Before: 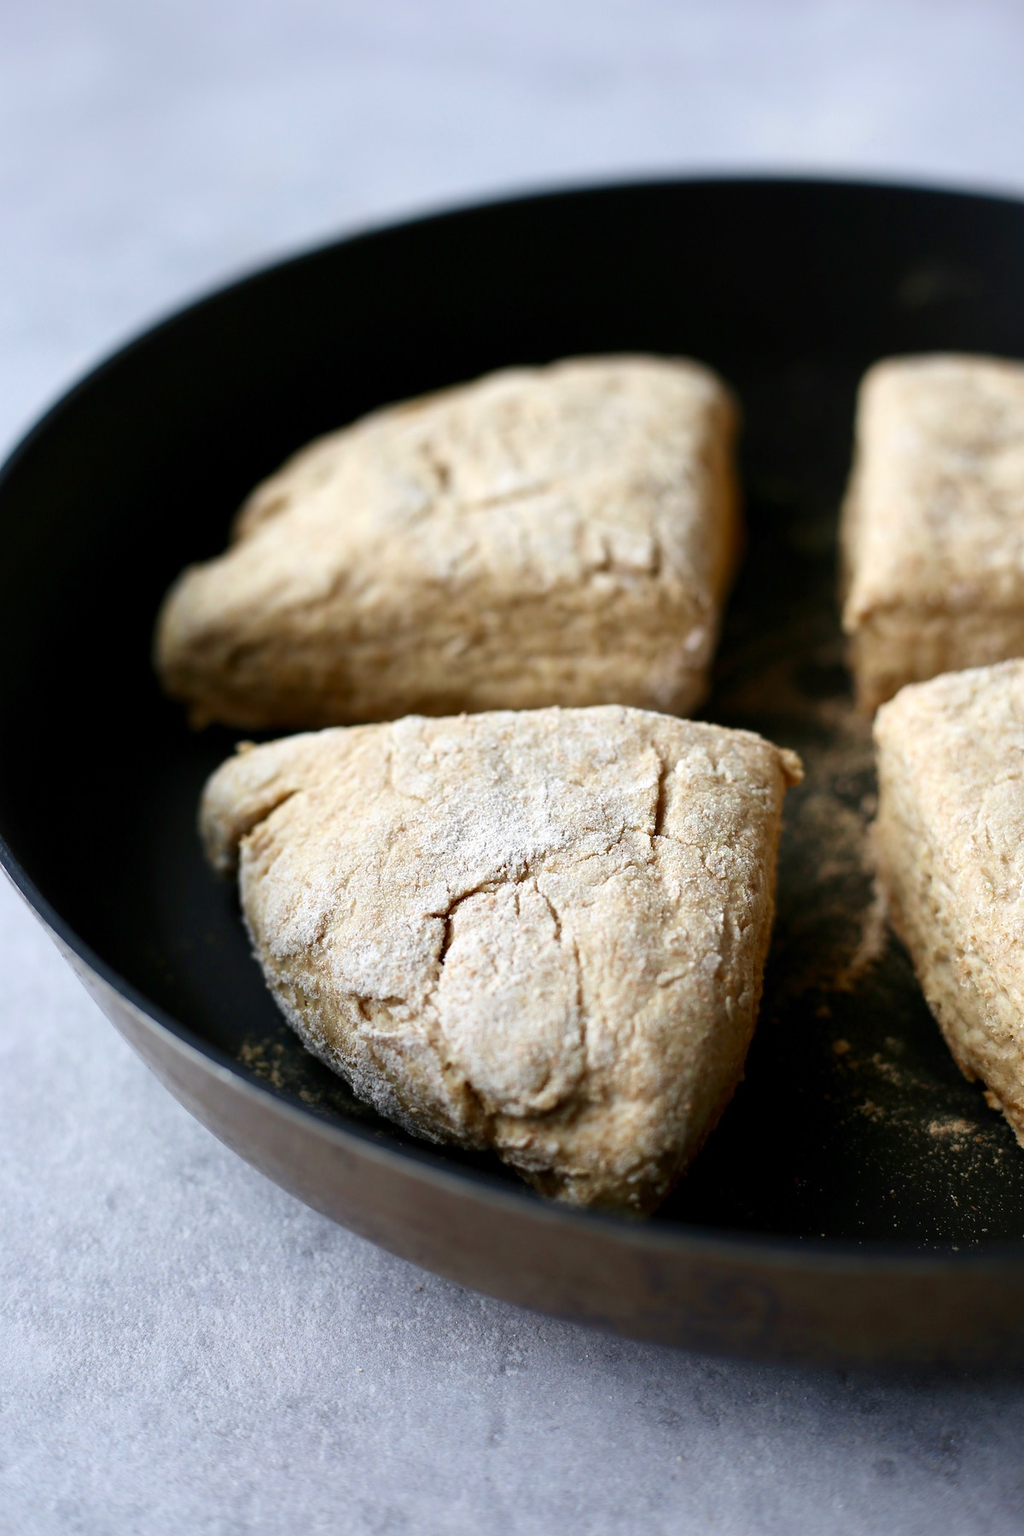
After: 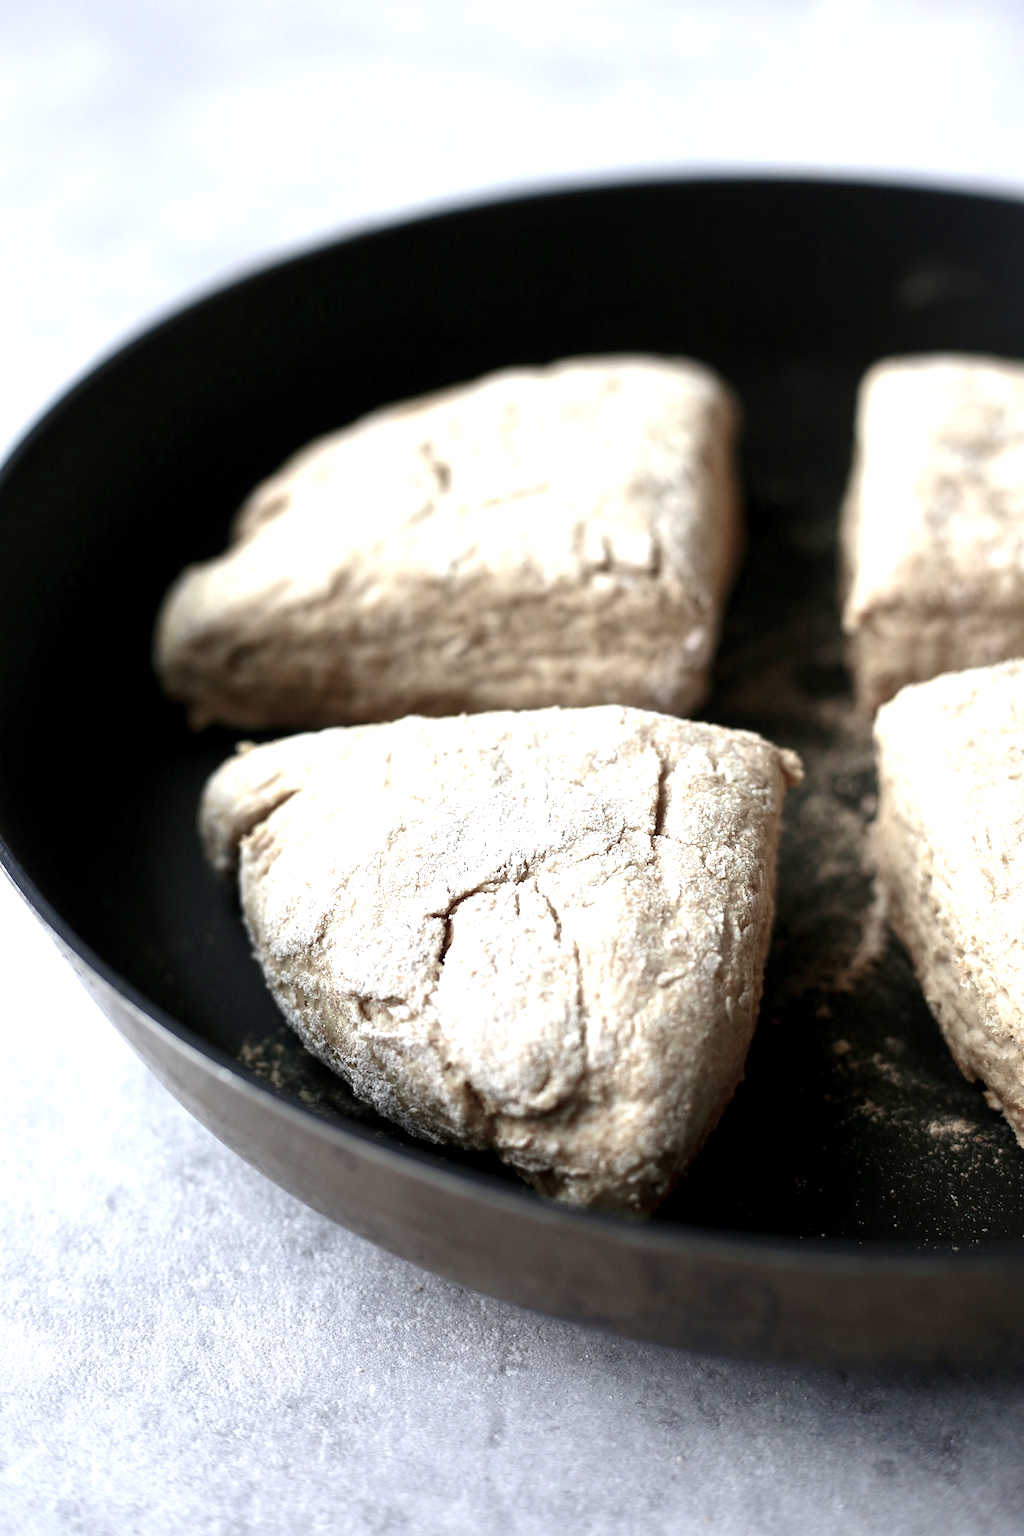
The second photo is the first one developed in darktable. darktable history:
local contrast: highlights 104%, shadows 97%, detail 120%, midtone range 0.2
color balance rgb: perceptual saturation grading › global saturation -28.422%, perceptual saturation grading › highlights -20.004%, perceptual saturation grading › mid-tones -23.847%, perceptual saturation grading › shadows -22.819%, perceptual brilliance grading › global brilliance 17.813%
